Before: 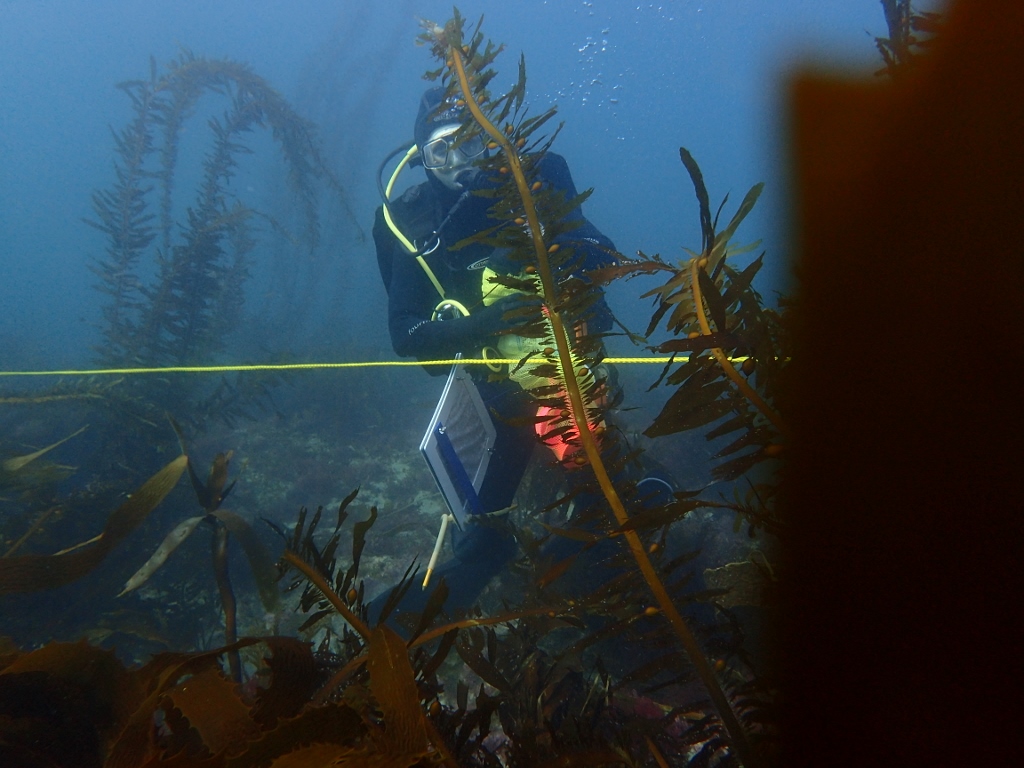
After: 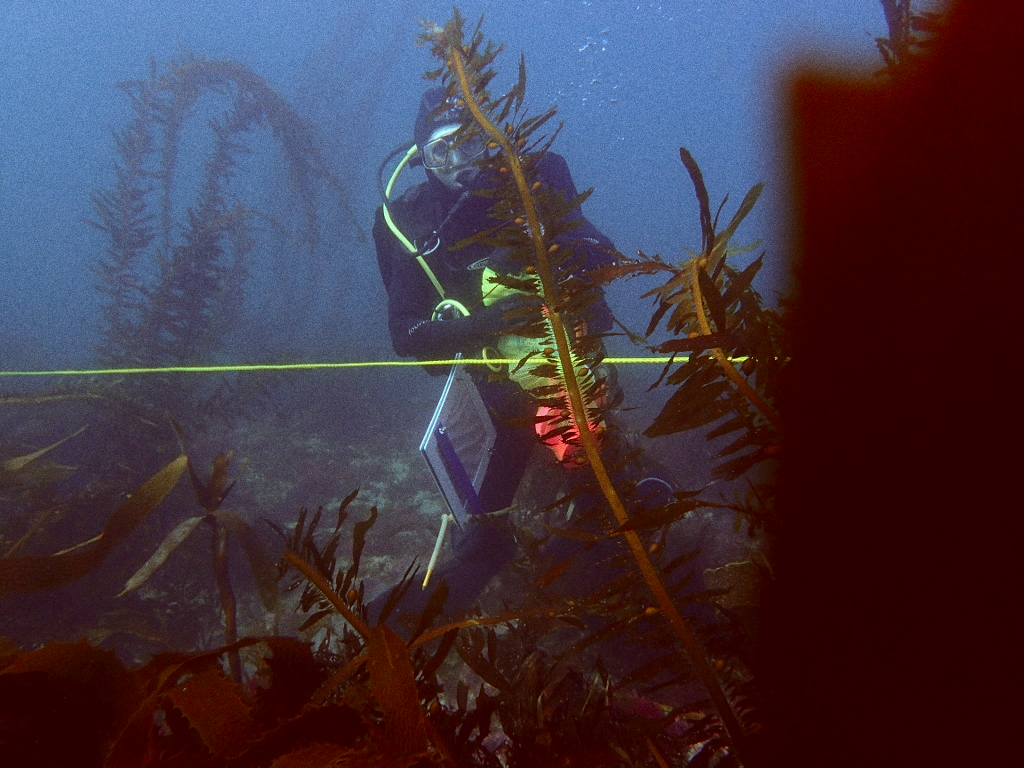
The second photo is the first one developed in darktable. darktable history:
color calibration: x 0.367, y 0.376, temperature 4372.25 K
grain: coarseness 8.68 ISO, strength 31.94%
color correction: highlights a* -7.23, highlights b* -0.161, shadows a* 20.08, shadows b* 11.73
